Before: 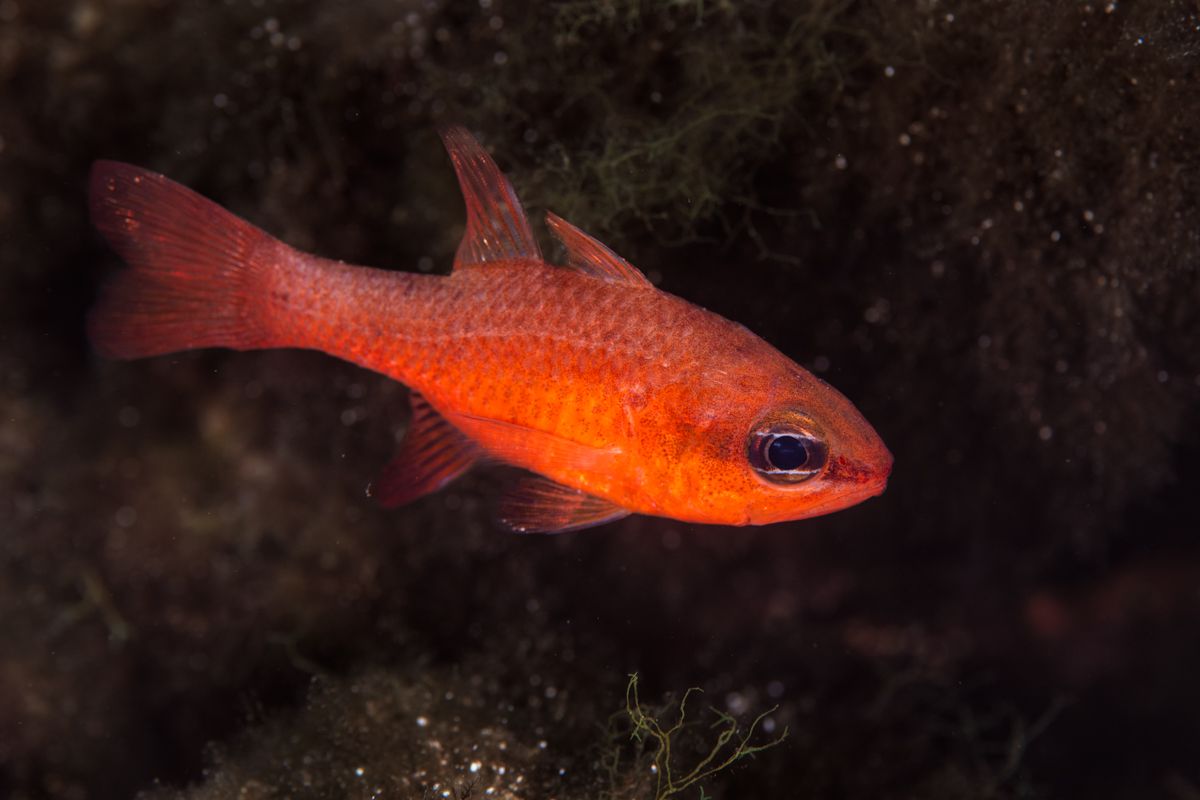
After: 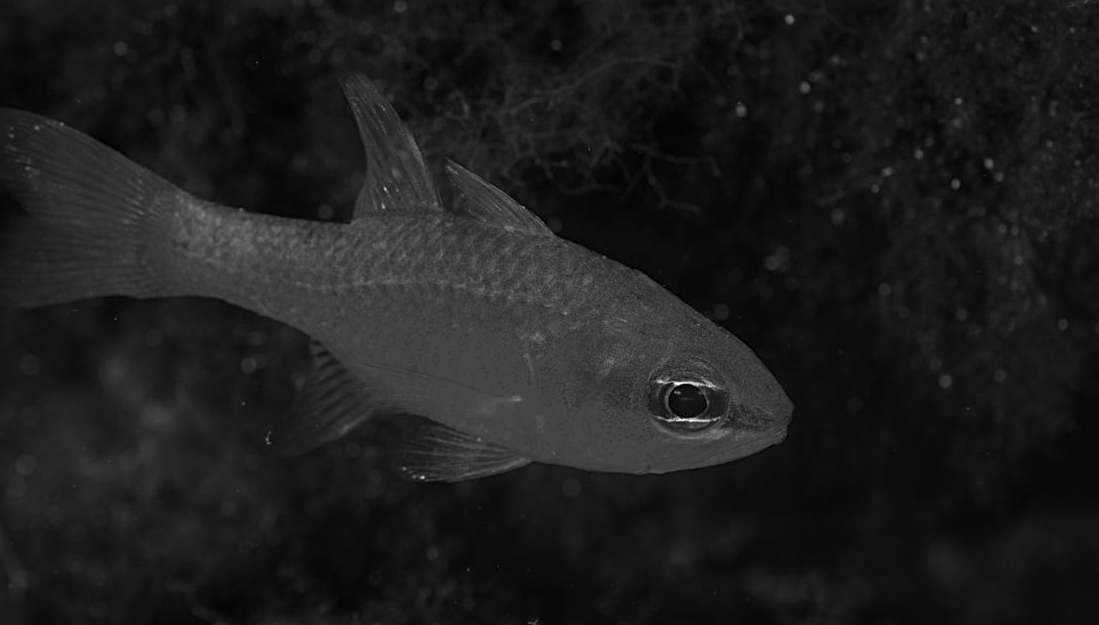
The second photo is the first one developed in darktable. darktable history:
sharpen: radius 2.126, amount 0.377, threshold 0.216
color zones: curves: ch0 [(0.287, 0.048) (0.493, 0.484) (0.737, 0.816)]; ch1 [(0, 0) (0.143, 0) (0.286, 0) (0.429, 0) (0.571, 0) (0.714, 0) (0.857, 0)]
crop: left 8.386%, top 6.564%, bottom 15.283%
